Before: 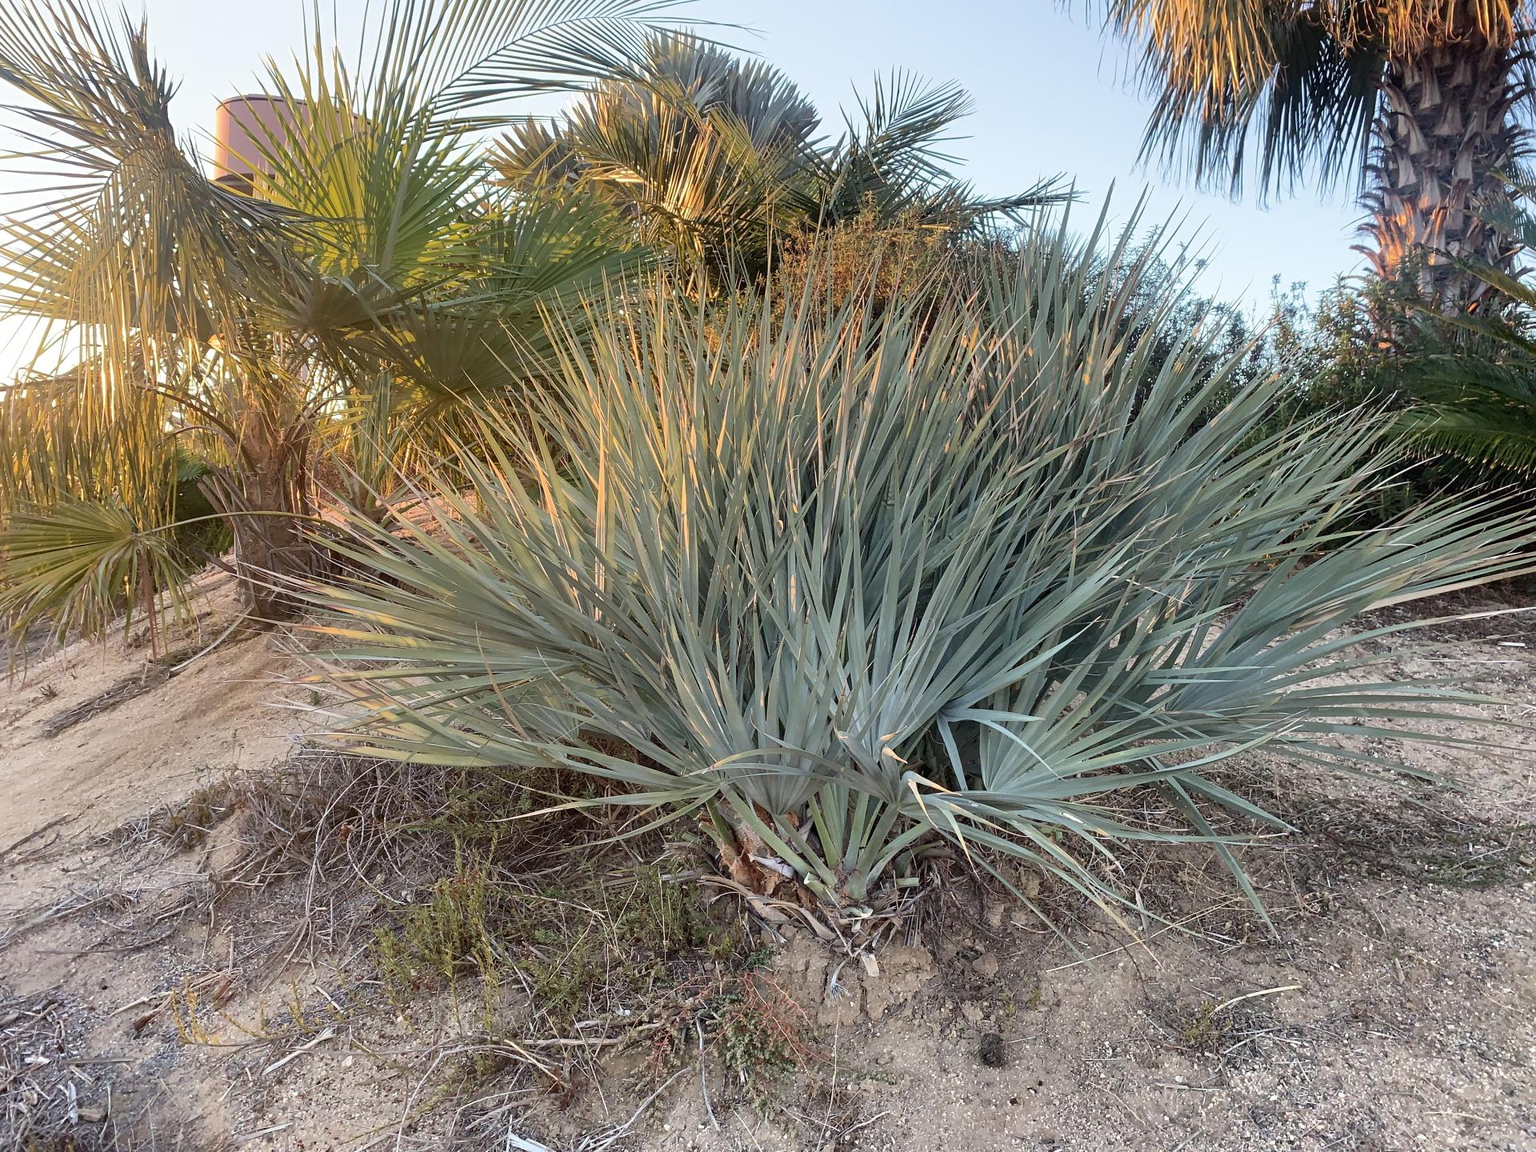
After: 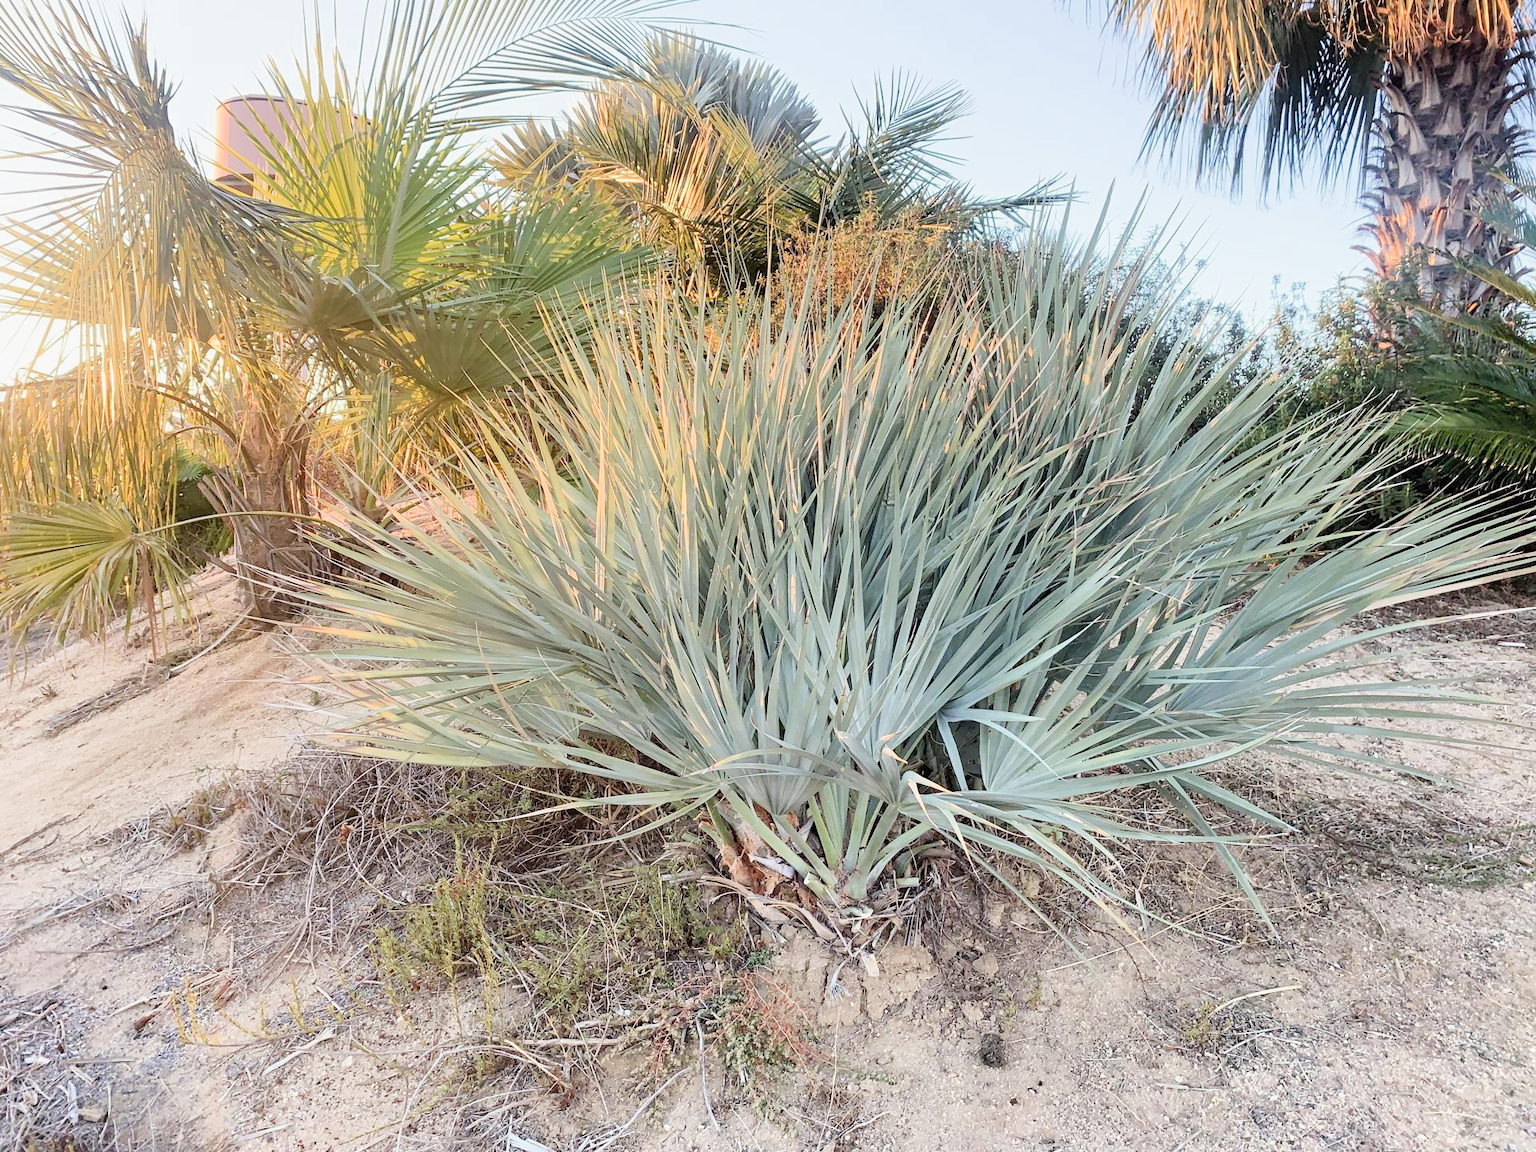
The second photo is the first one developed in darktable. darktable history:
filmic rgb: black relative exposure -7.65 EV, white relative exposure 4.56 EV, hardness 3.61
exposure: black level correction 0, exposure 1.35 EV, compensate exposure bias true, compensate highlight preservation false
